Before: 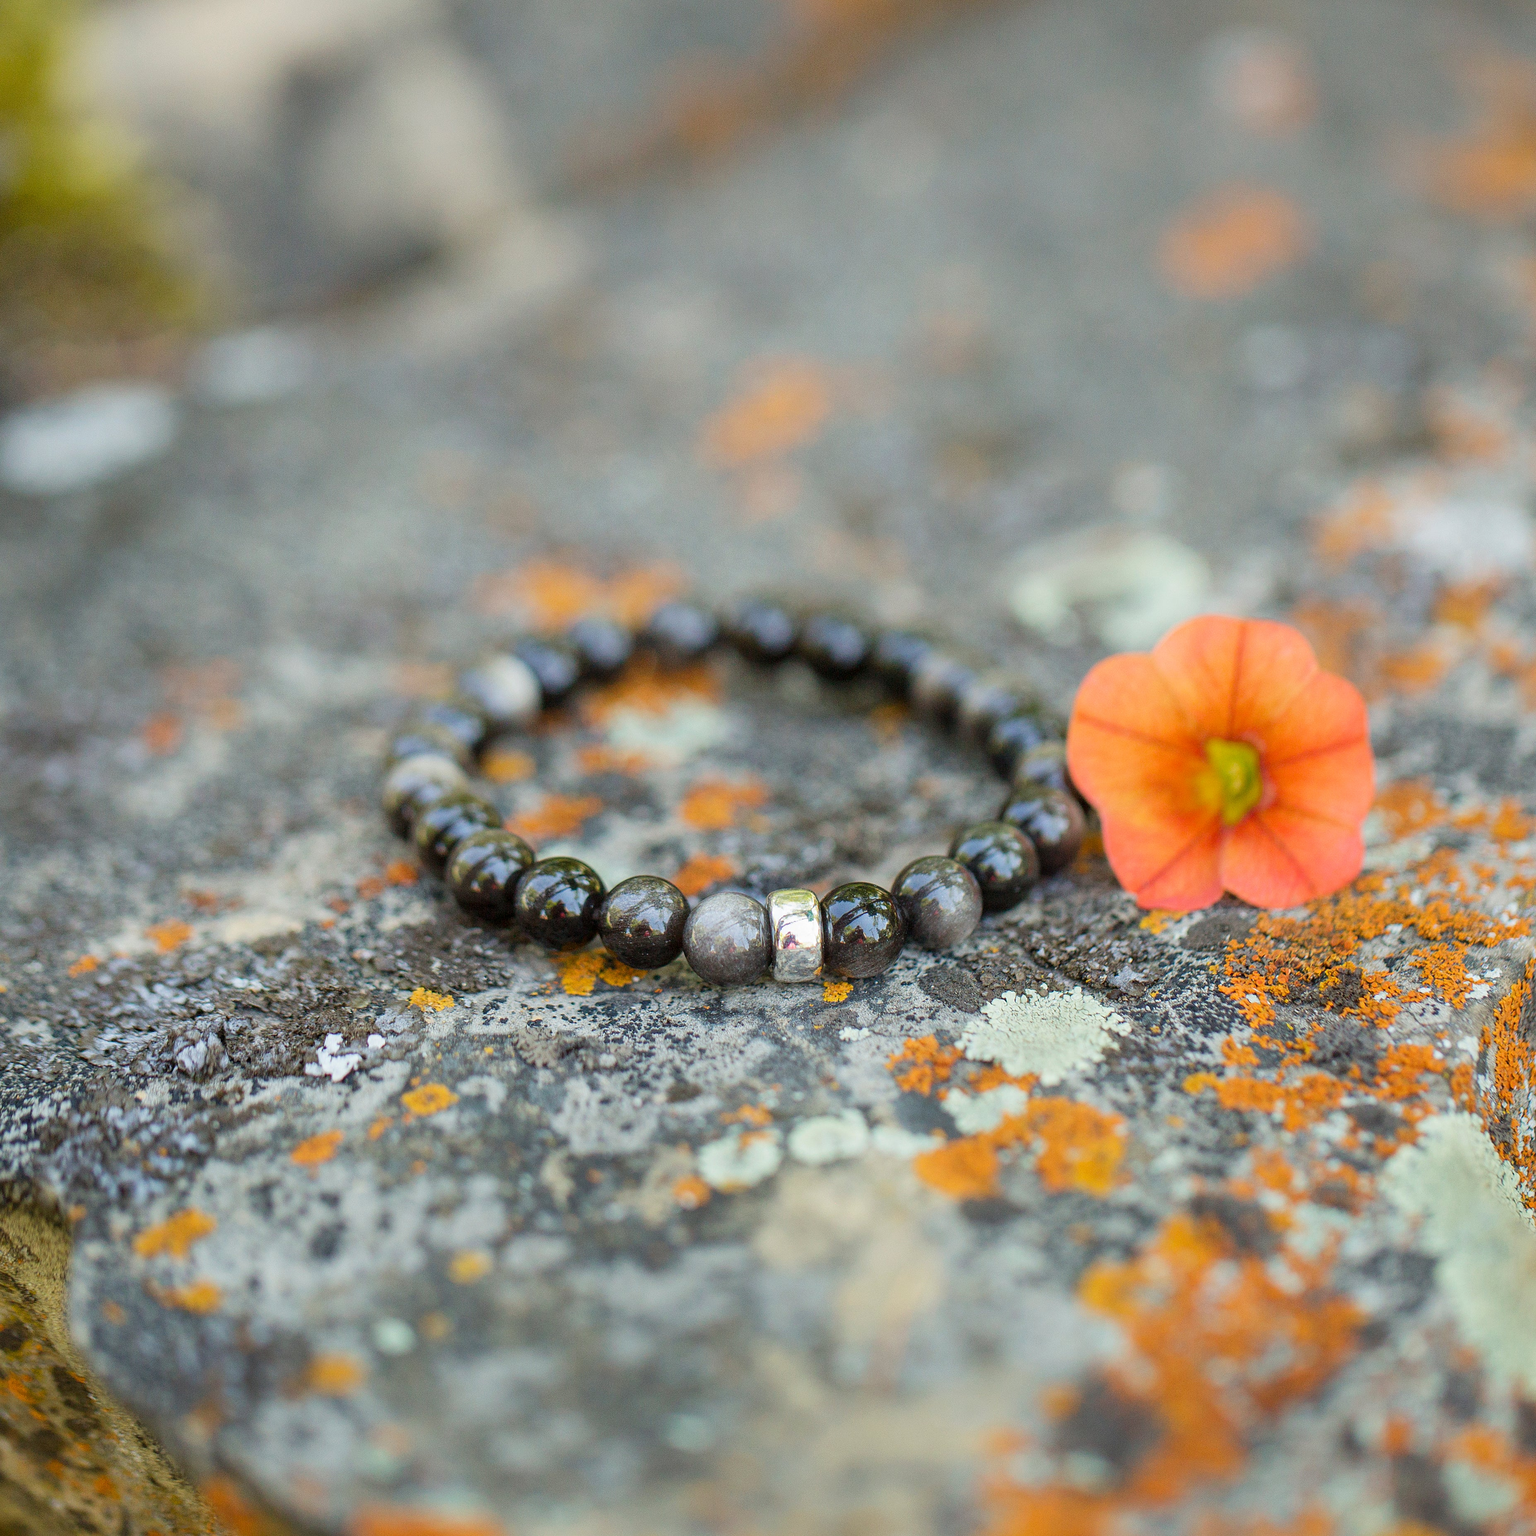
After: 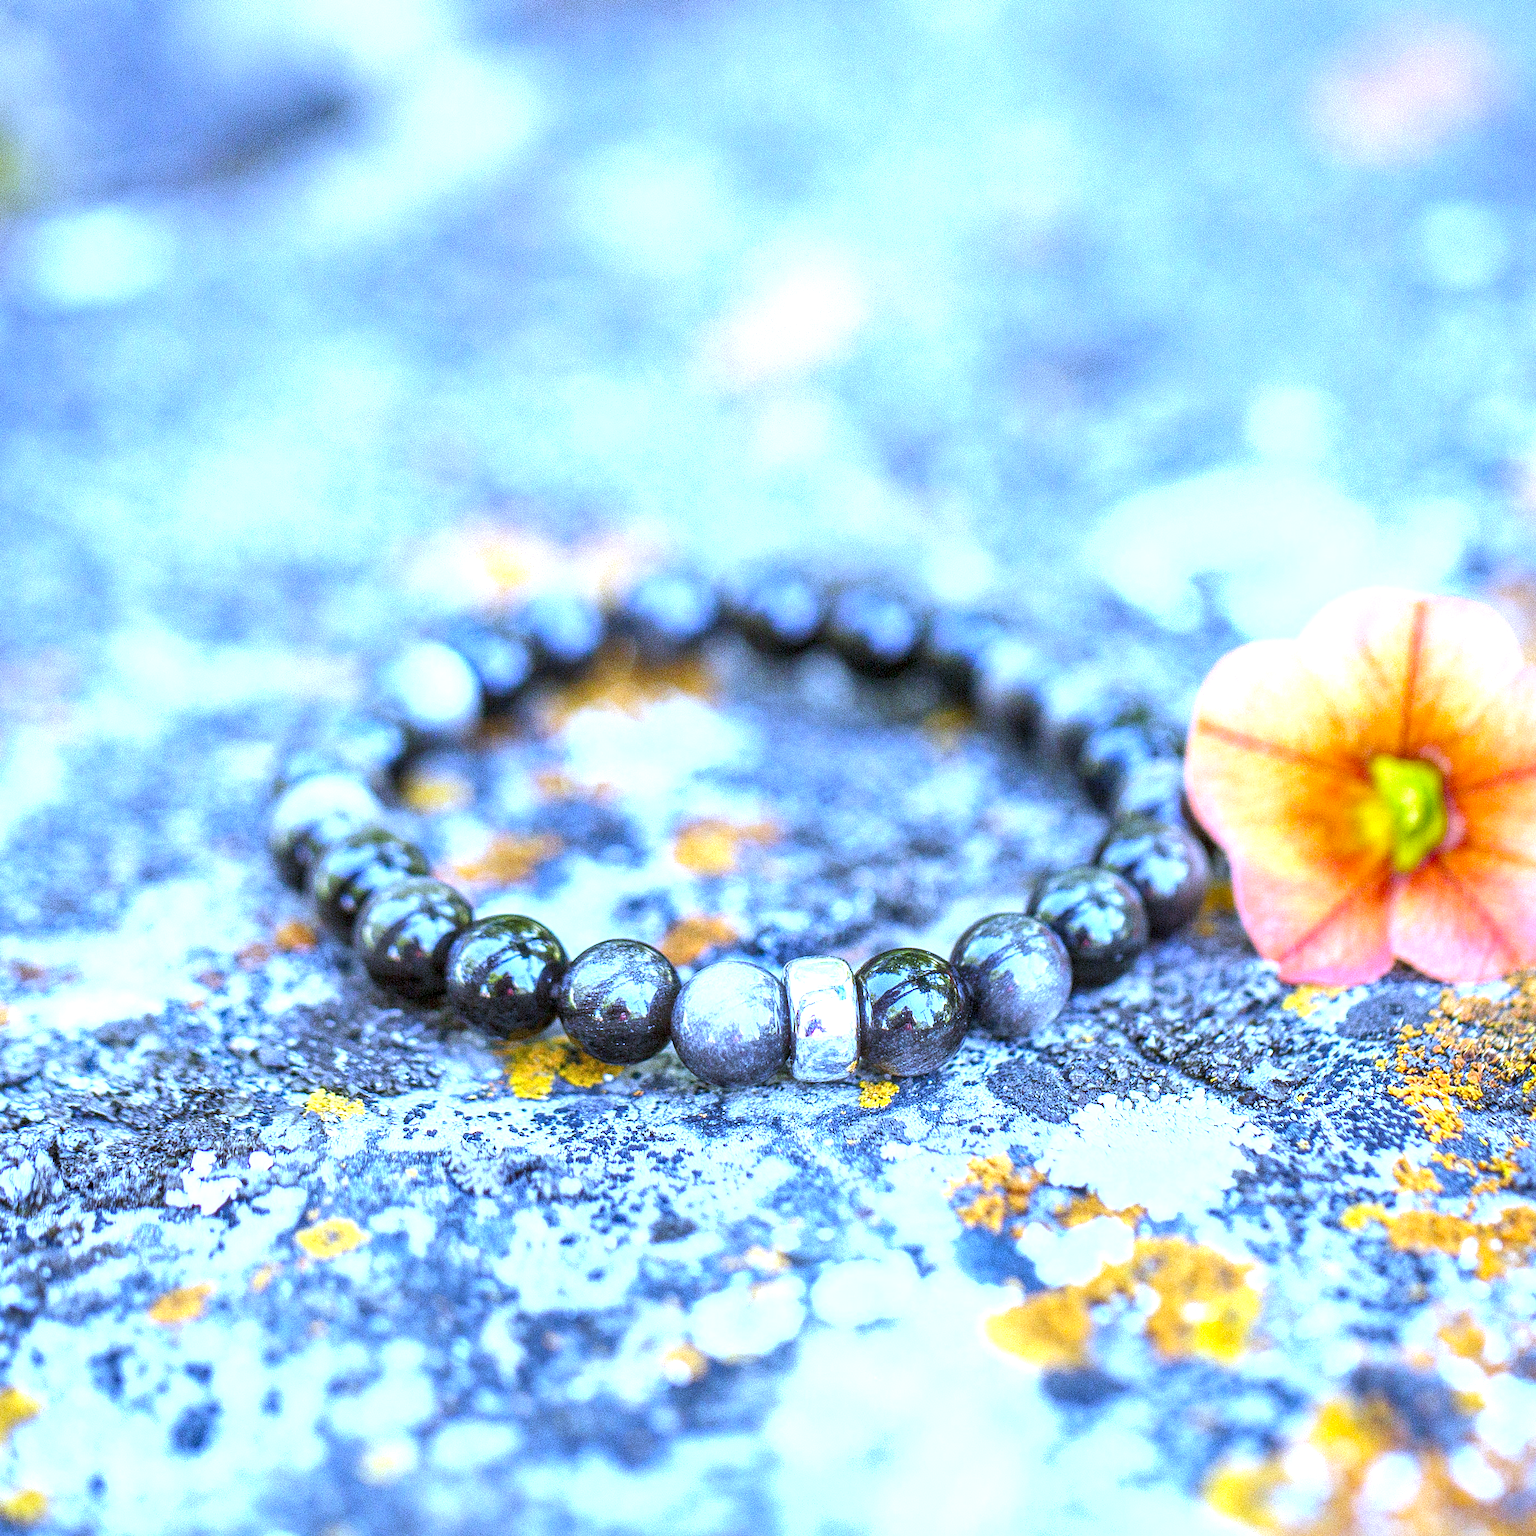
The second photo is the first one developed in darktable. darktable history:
local contrast: detail 130%
exposure: black level correction 0, exposure 1.5 EV, compensate highlight preservation false
crop and rotate: left 11.831%, top 11.346%, right 13.429%, bottom 13.899%
white balance: red 0.766, blue 1.537
shadows and highlights: shadows 32, highlights -32, soften with gaussian
